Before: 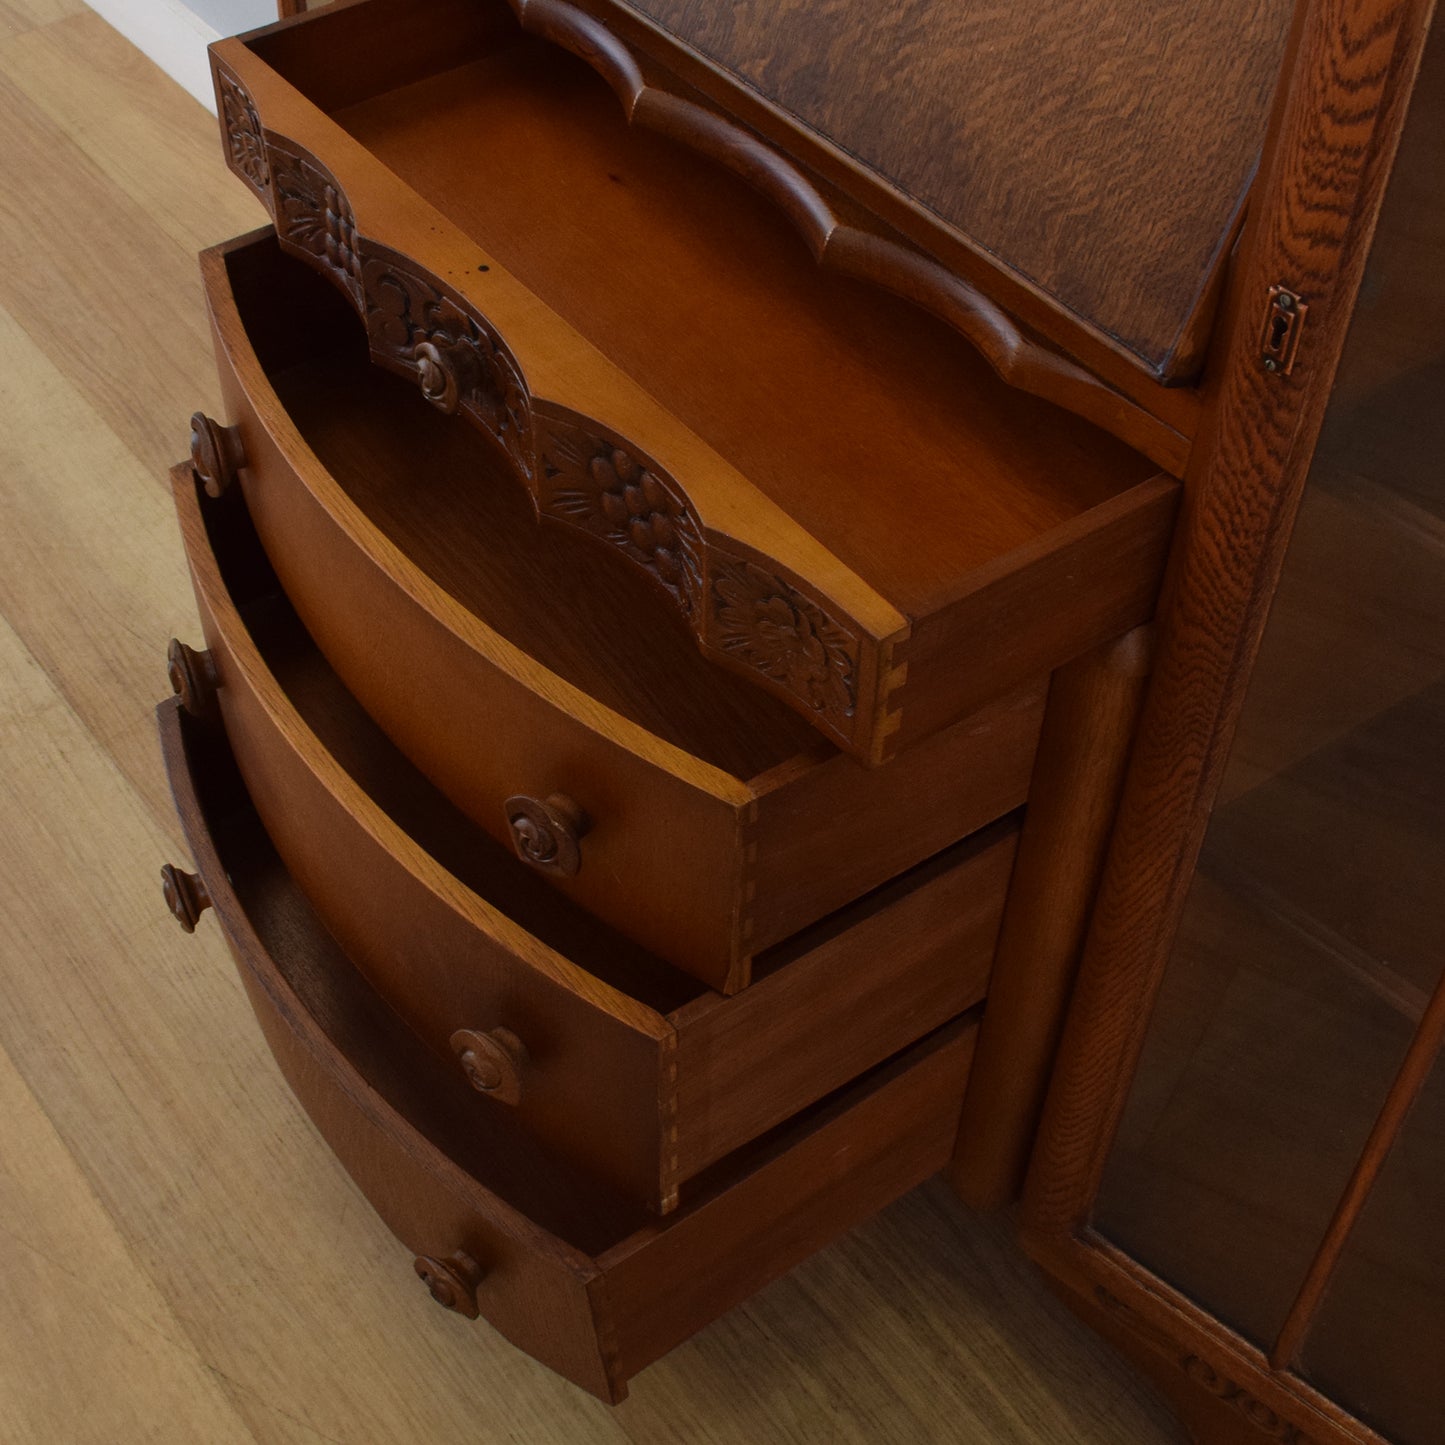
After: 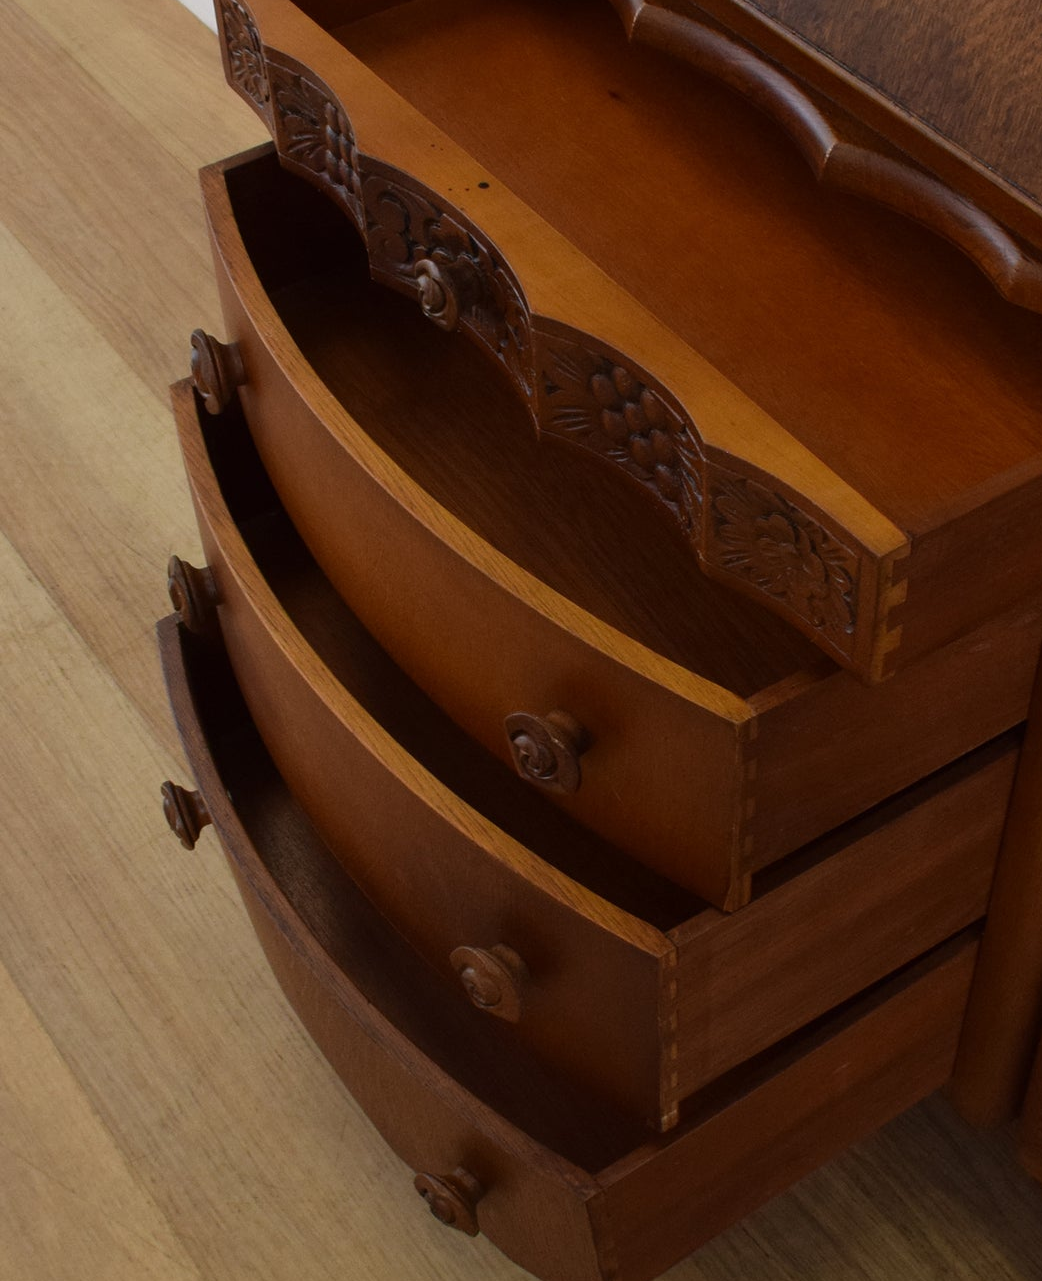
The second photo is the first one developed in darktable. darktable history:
crop: top 5.777%, right 27.843%, bottom 5.551%
